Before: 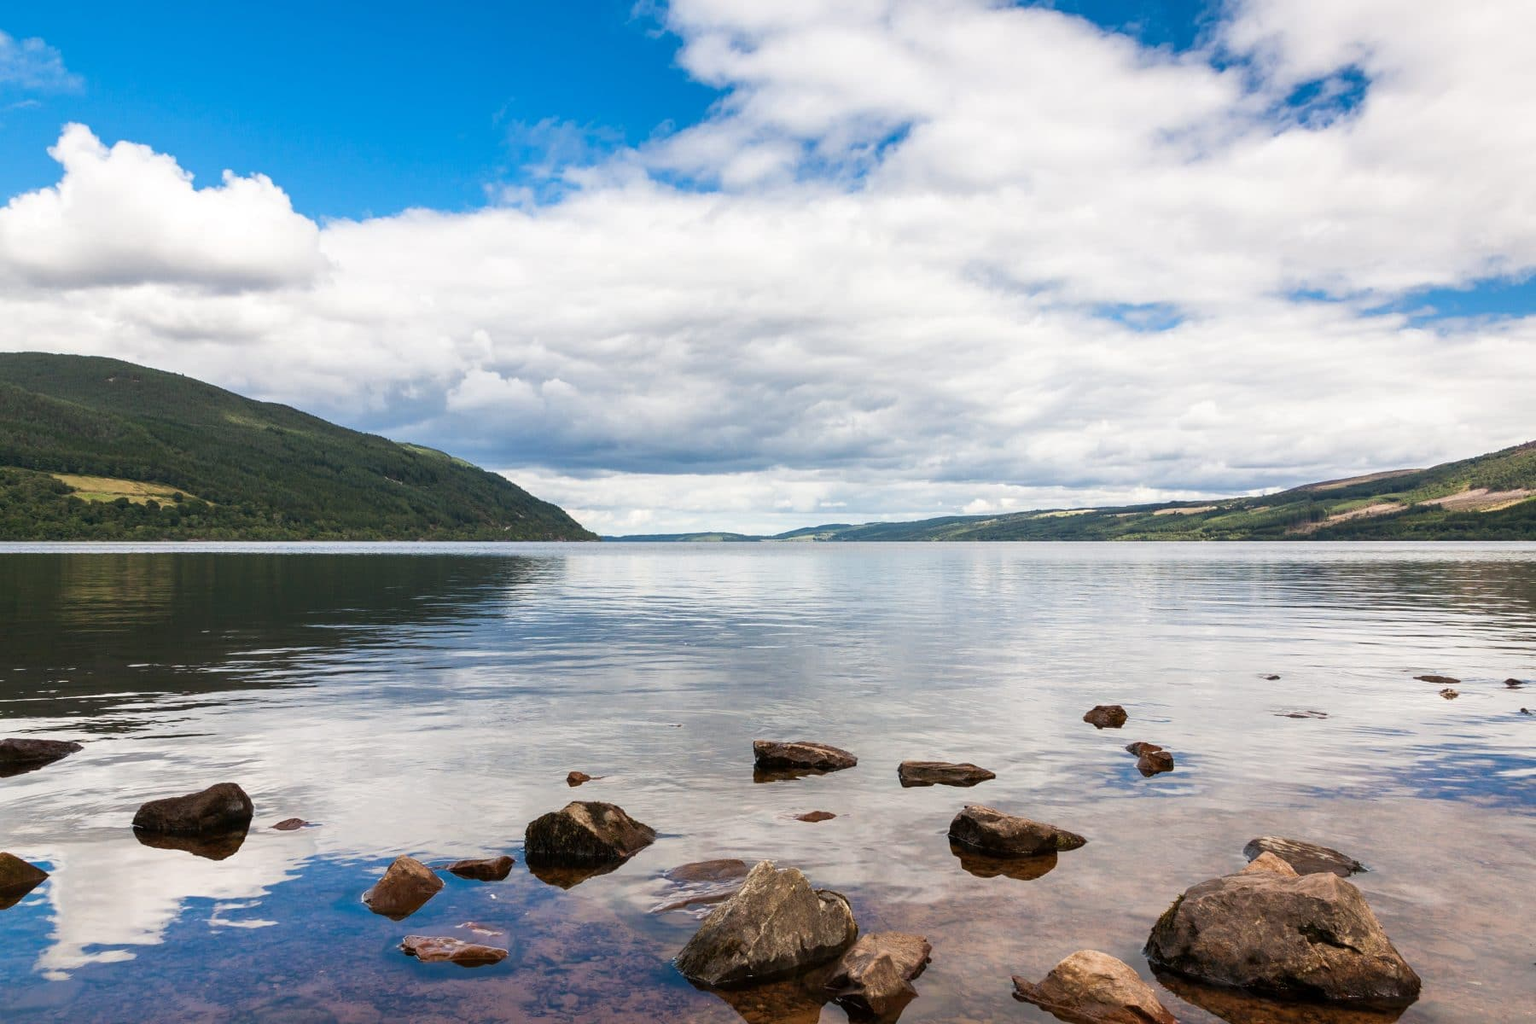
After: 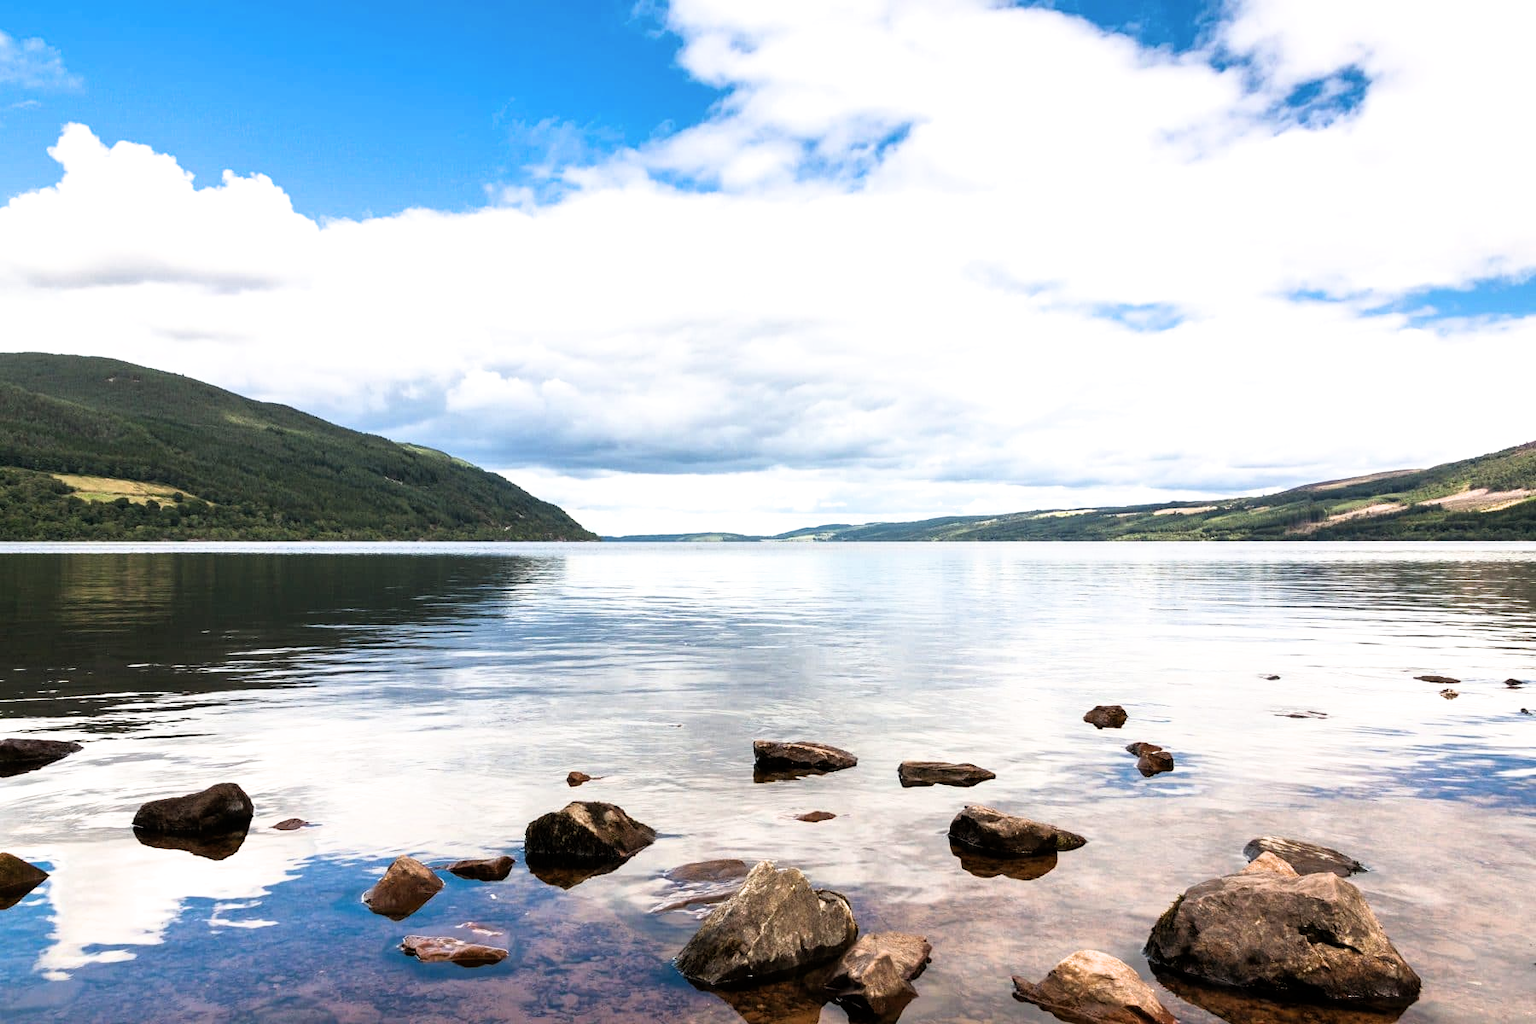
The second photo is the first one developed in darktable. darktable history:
filmic rgb: black relative exposure -7.96 EV, white relative exposure 2.46 EV, hardness 6.41
exposure: exposure 0.458 EV, compensate exposure bias true, compensate highlight preservation false
